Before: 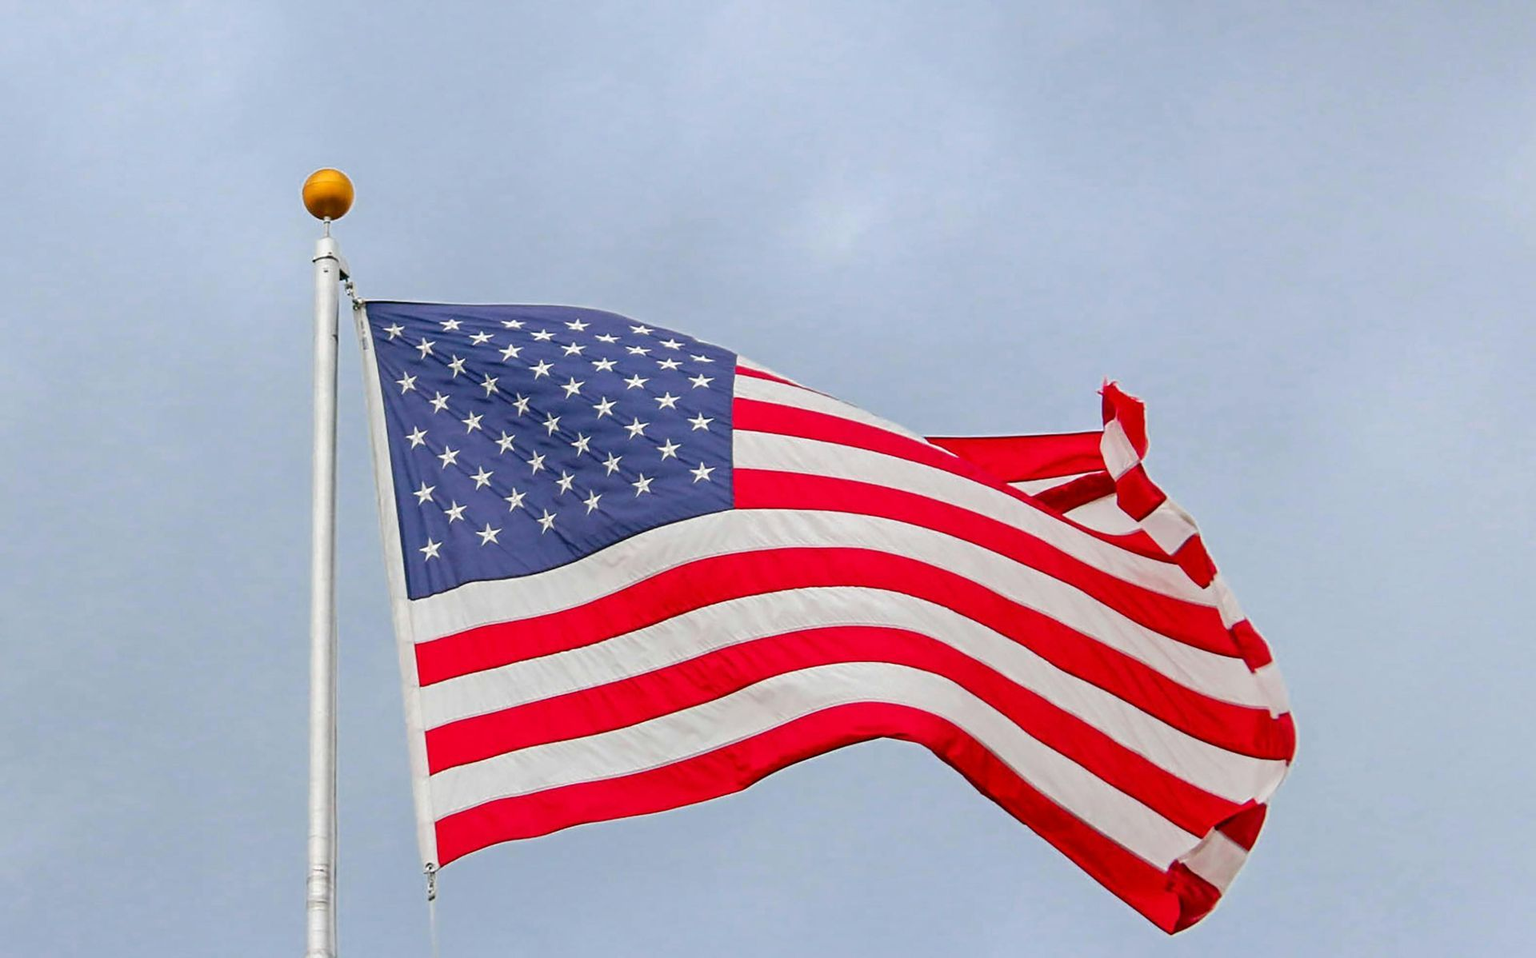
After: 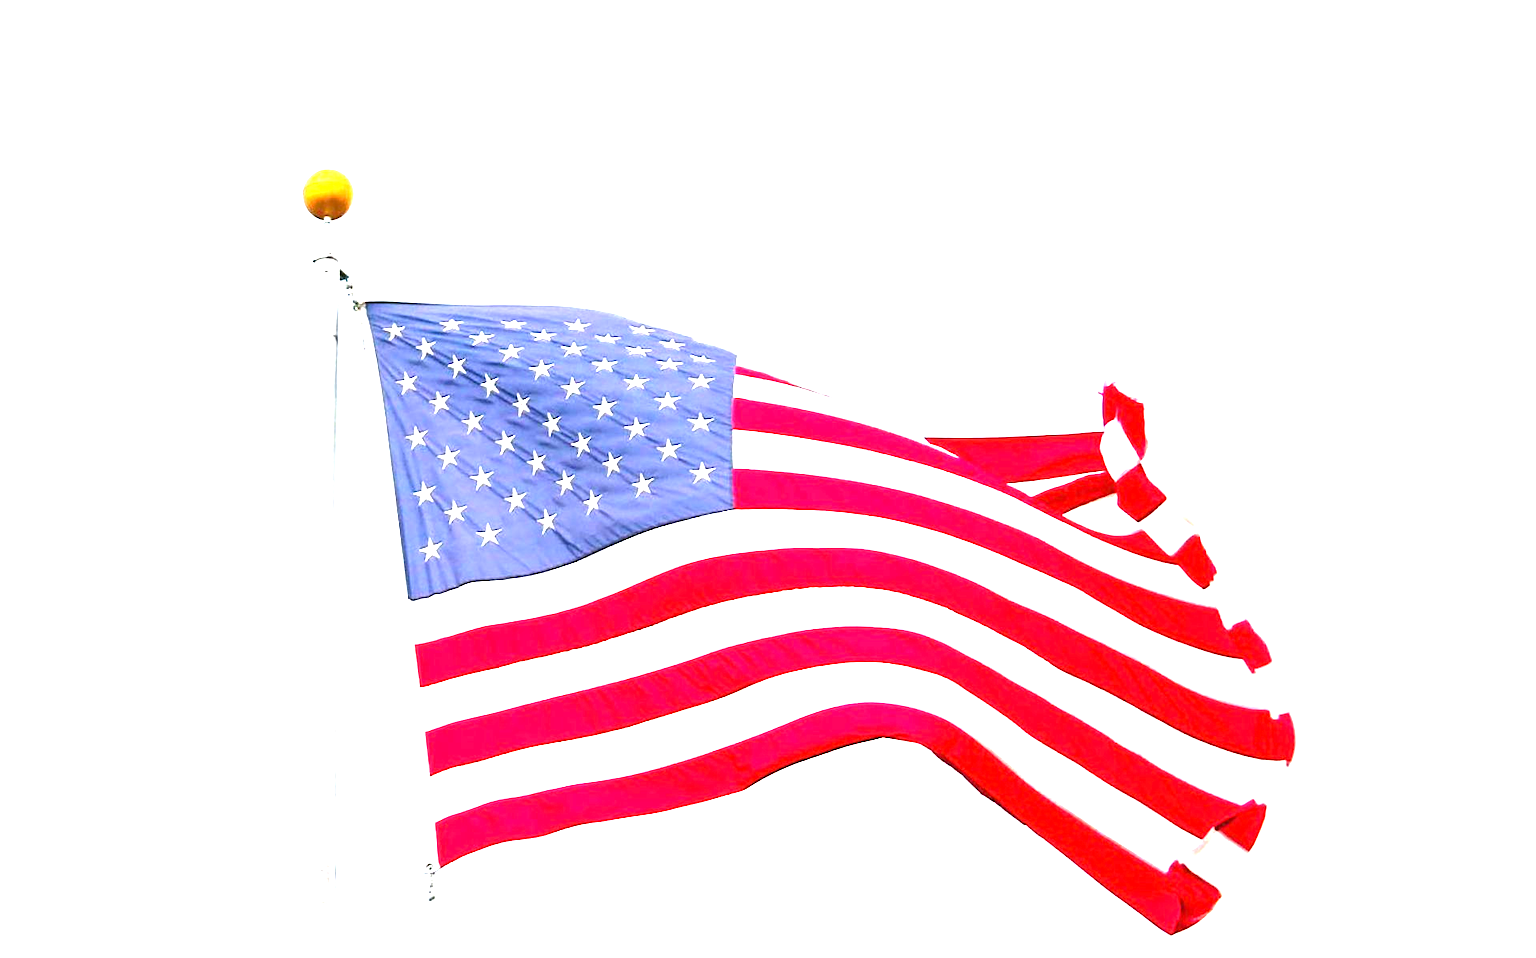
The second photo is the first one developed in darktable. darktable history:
exposure: exposure 2.232 EV, compensate highlight preservation false
